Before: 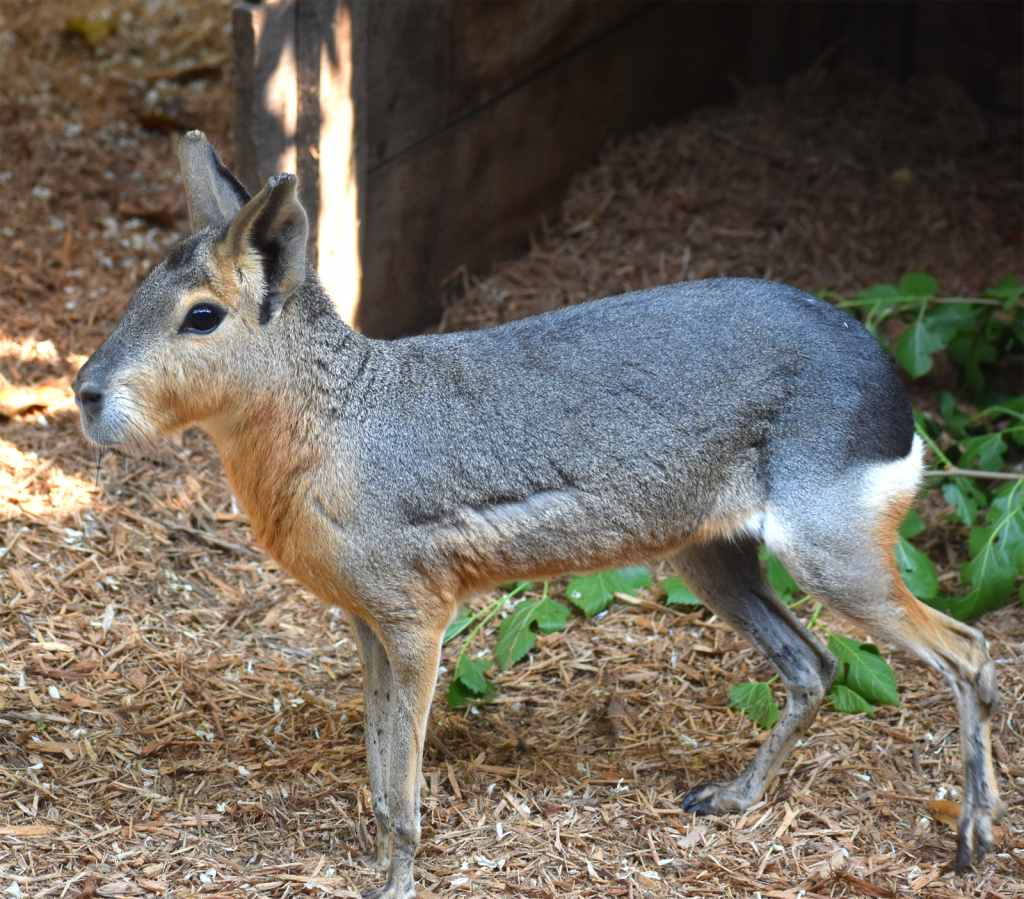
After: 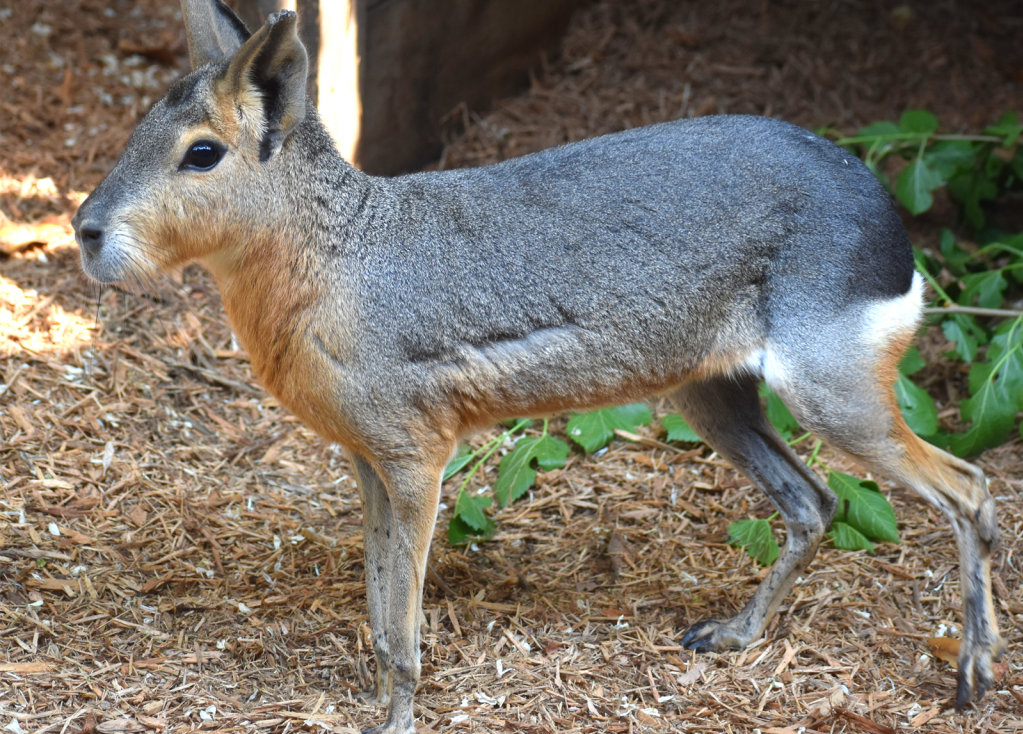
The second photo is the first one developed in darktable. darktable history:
crop and rotate: top 18.328%
